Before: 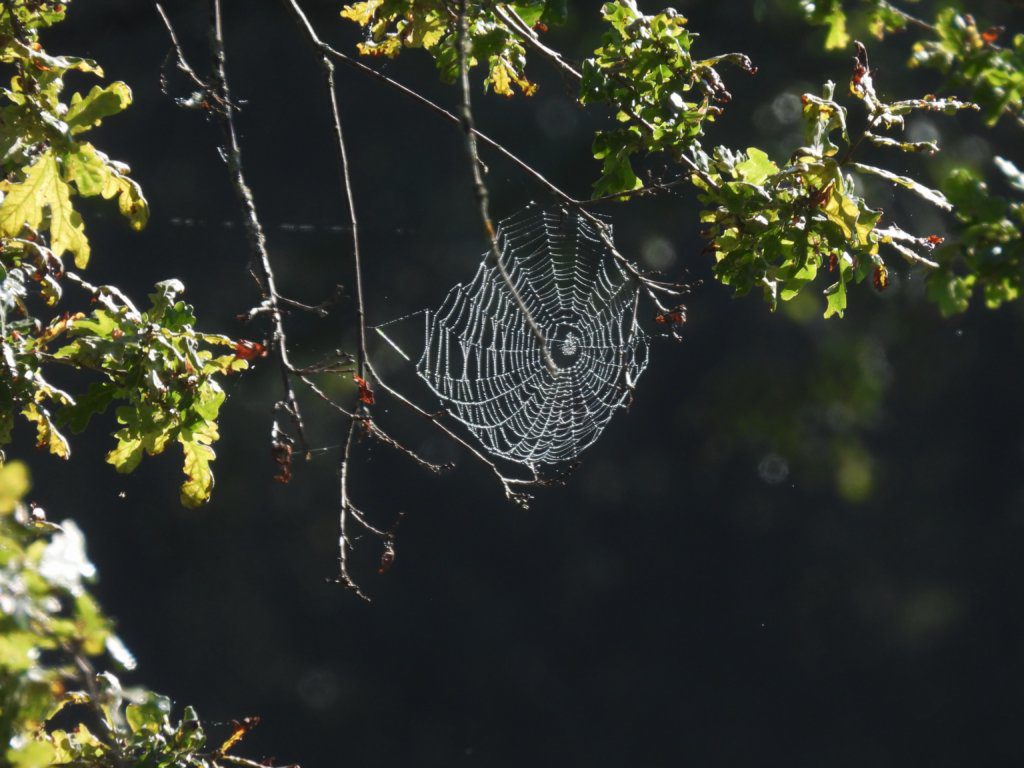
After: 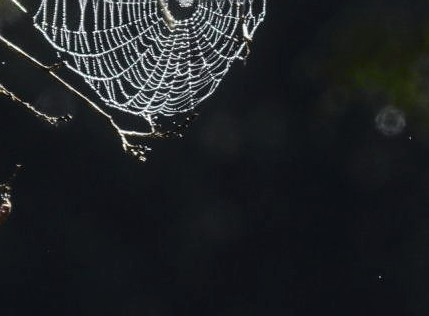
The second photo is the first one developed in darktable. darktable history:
local contrast: on, module defaults
base curve: curves: ch0 [(0, 0) (0.74, 0.67) (1, 1)], preserve colors none
tone curve: curves: ch0 [(0.003, 0) (0.066, 0.031) (0.163, 0.112) (0.264, 0.238) (0.395, 0.408) (0.517, 0.56) (0.684, 0.734) (0.791, 0.814) (1, 1)]; ch1 [(0, 0) (0.164, 0.115) (0.337, 0.332) (0.39, 0.398) (0.464, 0.461) (0.501, 0.5) (0.507, 0.5) (0.534, 0.532) (0.577, 0.59) (0.652, 0.681) (0.733, 0.749) (0.811, 0.796) (1, 1)]; ch2 [(0, 0) (0.337, 0.382) (0.464, 0.476) (0.501, 0.5) (0.527, 0.54) (0.551, 0.565) (0.6, 0.59) (0.687, 0.675) (1, 1)], color space Lab, independent channels, preserve colors none
shadows and highlights: shadows 24.27, highlights -77.45, soften with gaussian
tone equalizer: edges refinement/feathering 500, mask exposure compensation -1.57 EV, preserve details no
crop: left 37.455%, top 45.327%, right 20.641%, bottom 13.415%
sharpen: radius 1.04, threshold 0.928
exposure: exposure 0.224 EV, compensate exposure bias true, compensate highlight preservation false
